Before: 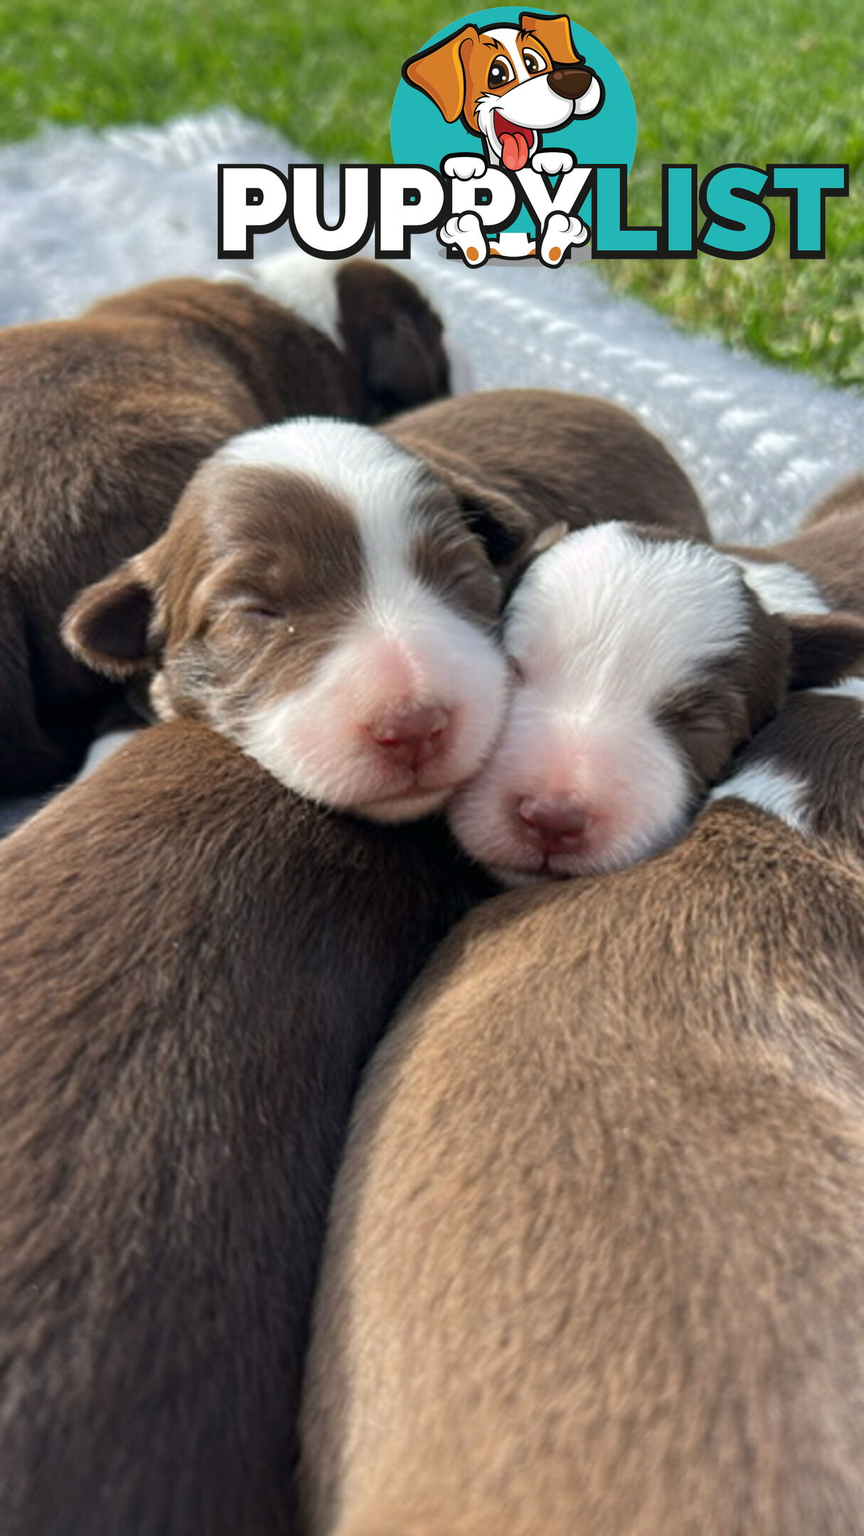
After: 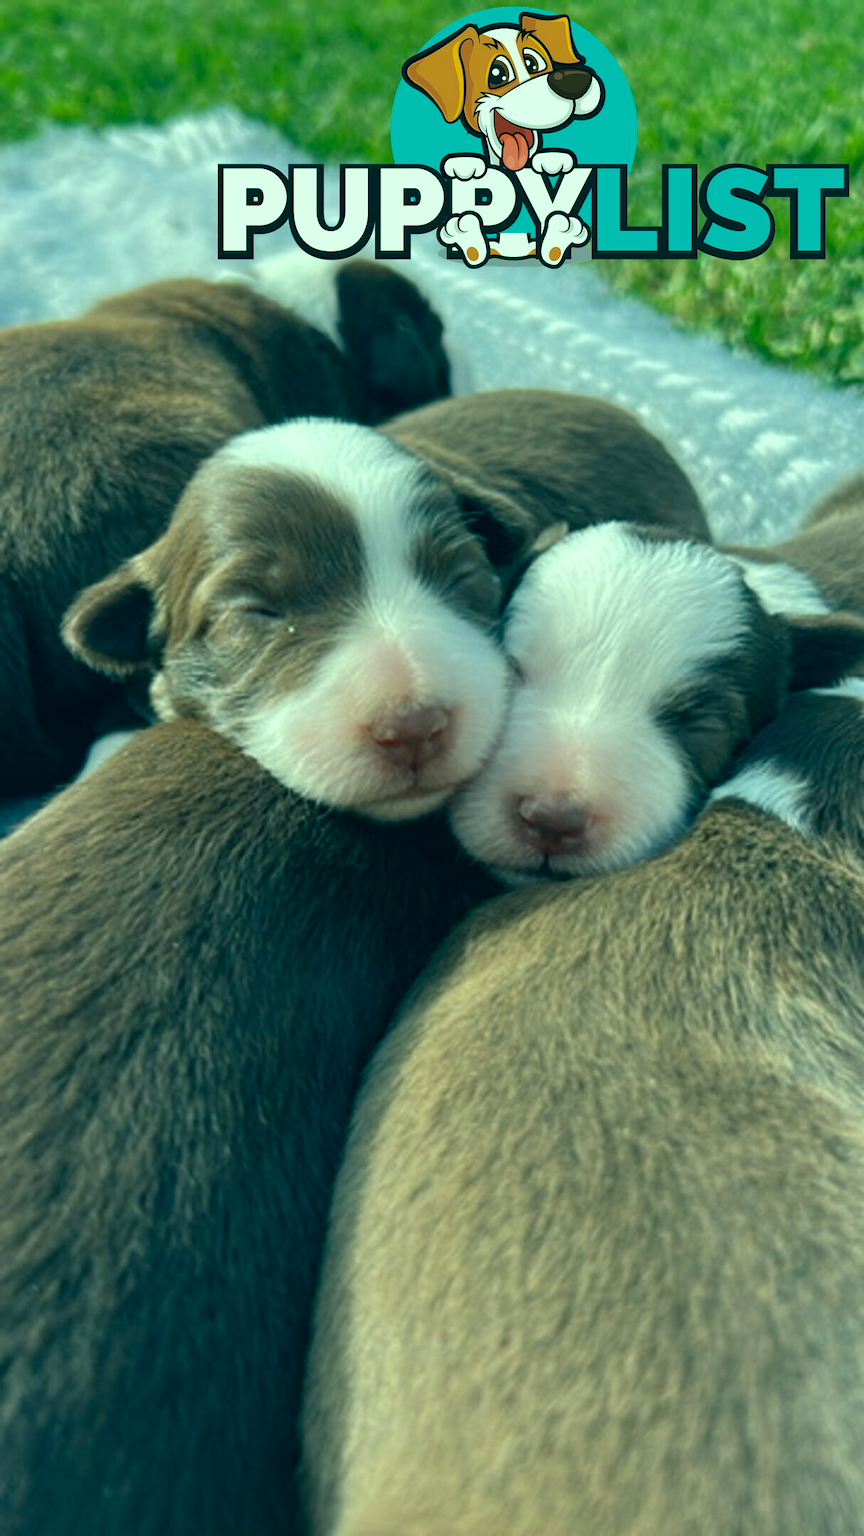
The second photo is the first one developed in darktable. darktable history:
color correction: highlights a* -19.56, highlights b* 9.8, shadows a* -19.88, shadows b* -10.1
